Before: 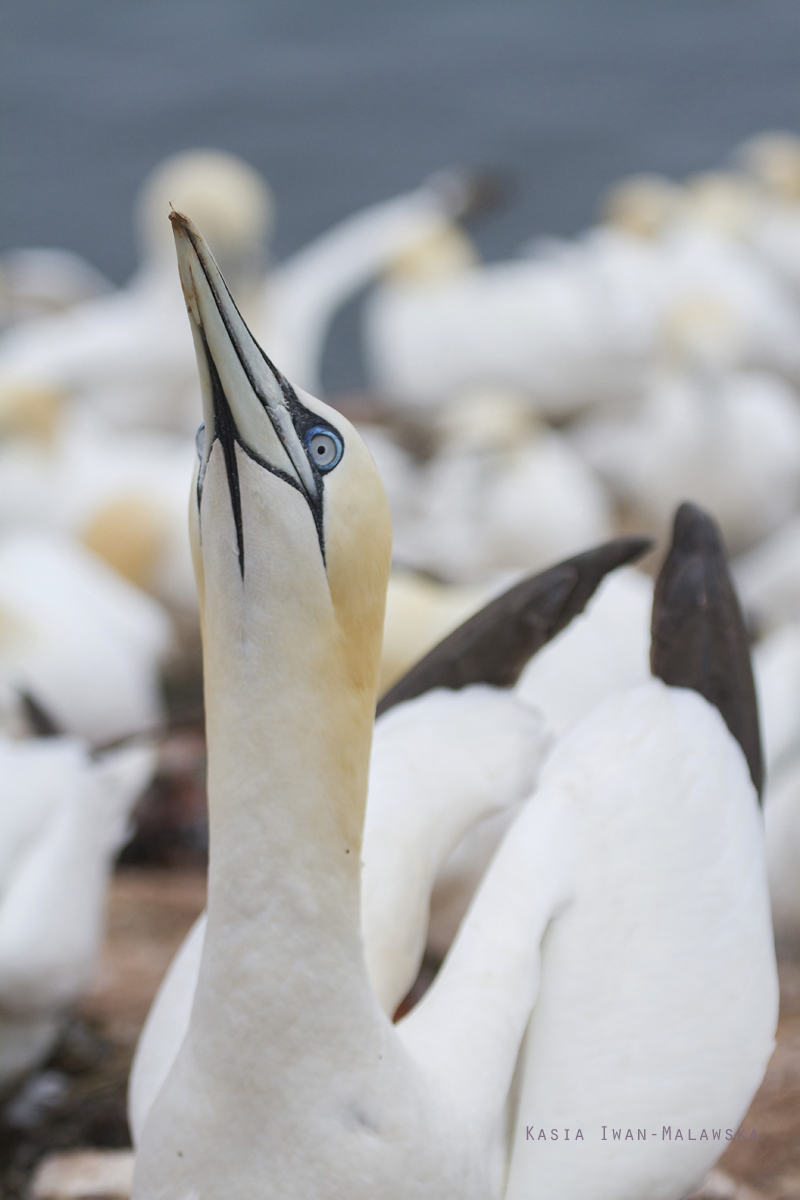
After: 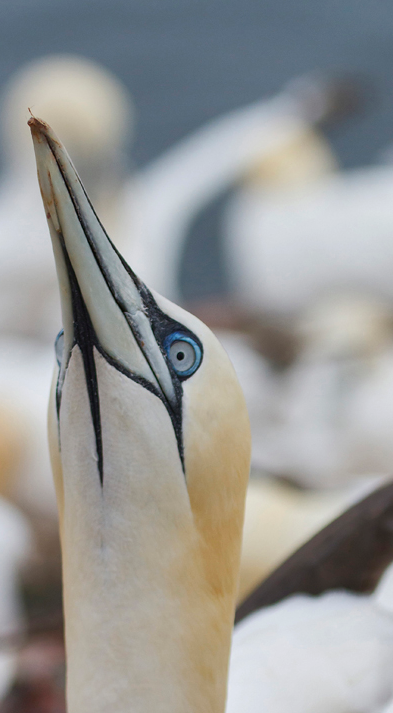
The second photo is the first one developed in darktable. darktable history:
shadows and highlights: shadows 5.63, soften with gaussian
crop: left 17.729%, top 7.912%, right 33.064%, bottom 32.611%
